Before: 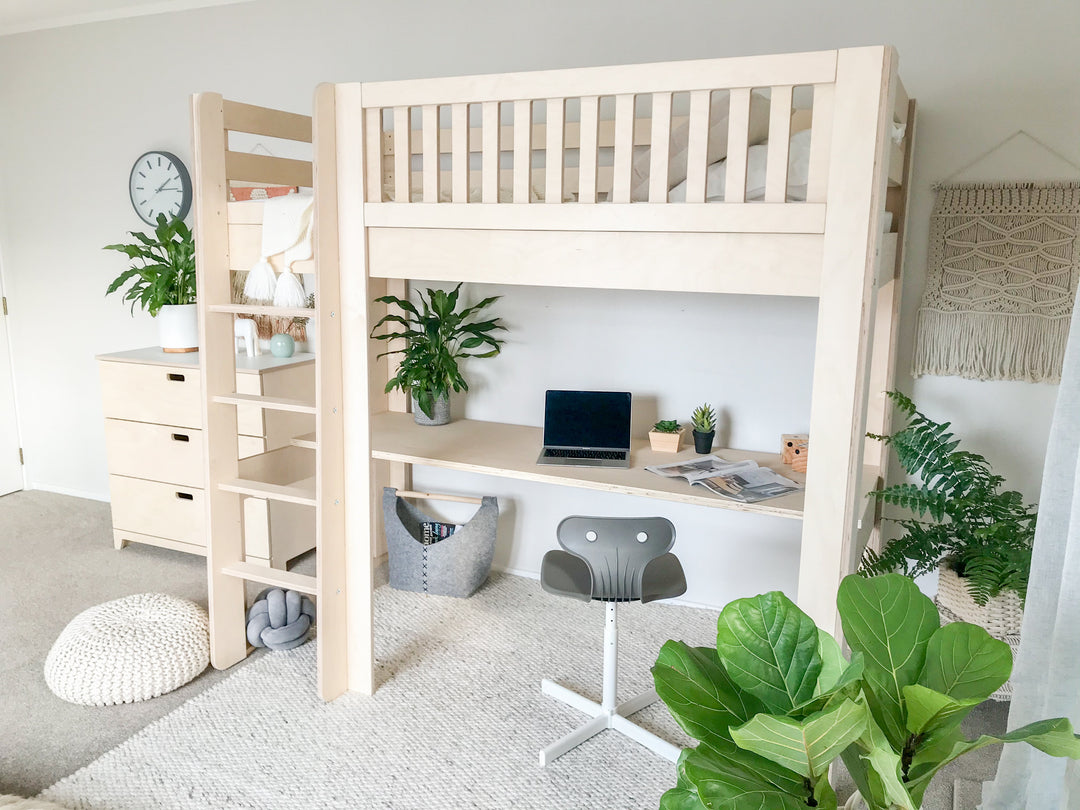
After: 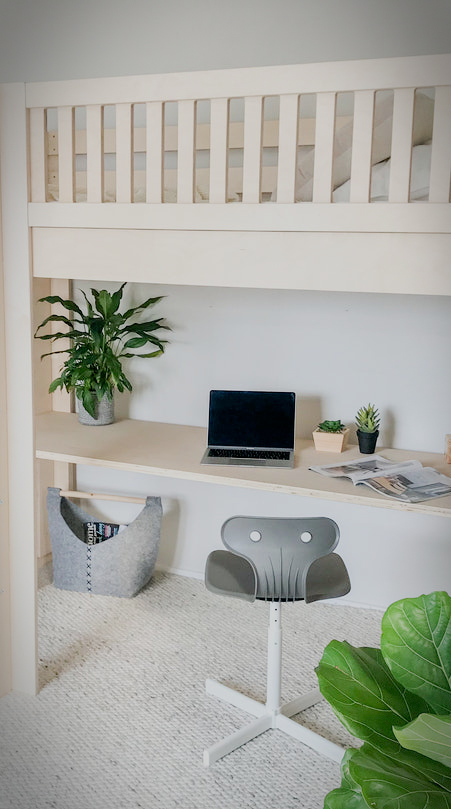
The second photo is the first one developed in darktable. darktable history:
vignetting: fall-off radius 60.14%, brightness -0.608, saturation 0.003, automatic ratio true, dithering 8-bit output
crop: left 31.134%, right 27.047%
filmic rgb: black relative exposure -7.65 EV, white relative exposure 4.56 EV, hardness 3.61
